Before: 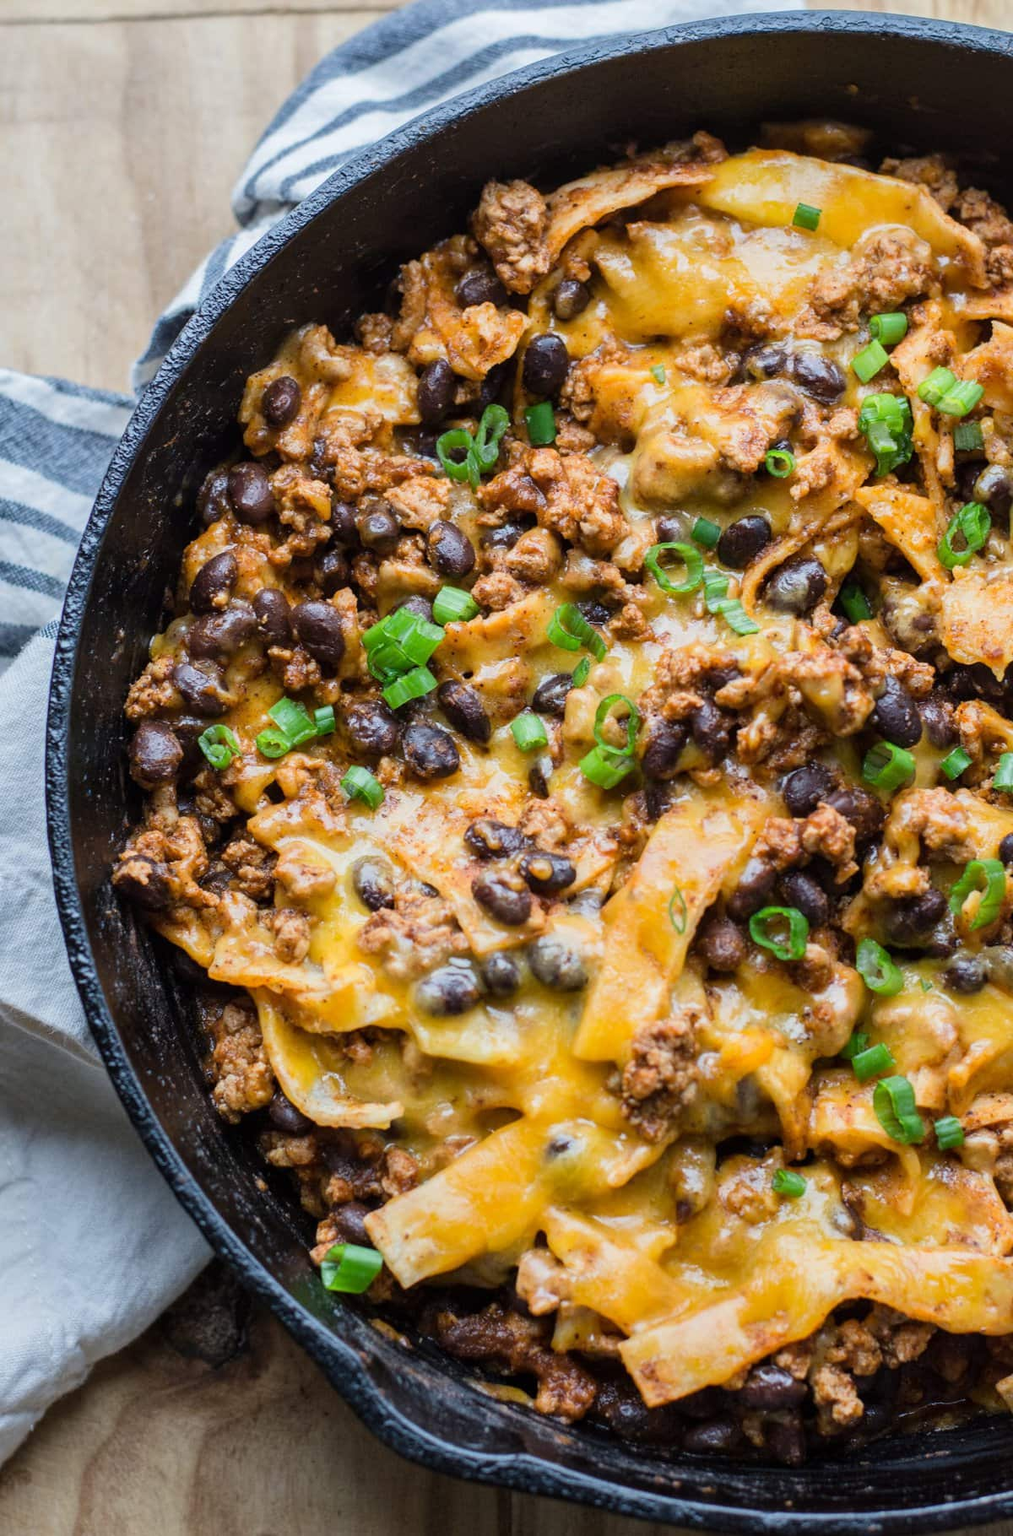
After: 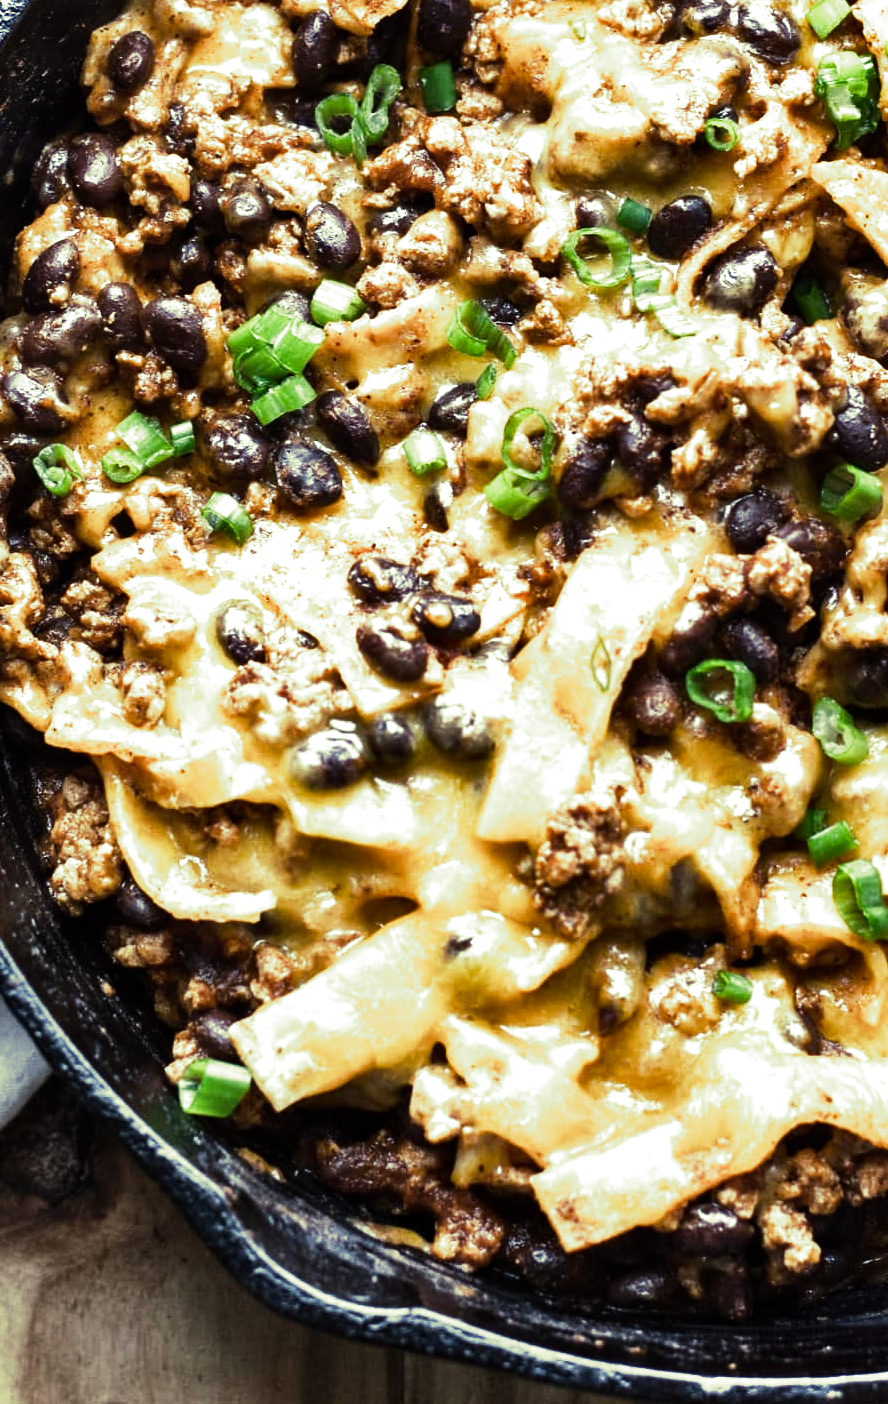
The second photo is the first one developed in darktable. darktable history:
shadows and highlights: shadows 53, soften with gaussian
crop: left 16.871%, top 22.857%, right 9.116%
tone equalizer: -8 EV -1.08 EV, -7 EV -1.01 EV, -6 EV -0.867 EV, -5 EV -0.578 EV, -3 EV 0.578 EV, -2 EV 0.867 EV, -1 EV 1.01 EV, +0 EV 1.08 EV, edges refinement/feathering 500, mask exposure compensation -1.57 EV, preserve details no
split-toning: shadows › hue 290.82°, shadows › saturation 0.34, highlights › saturation 0.38, balance 0, compress 50%
